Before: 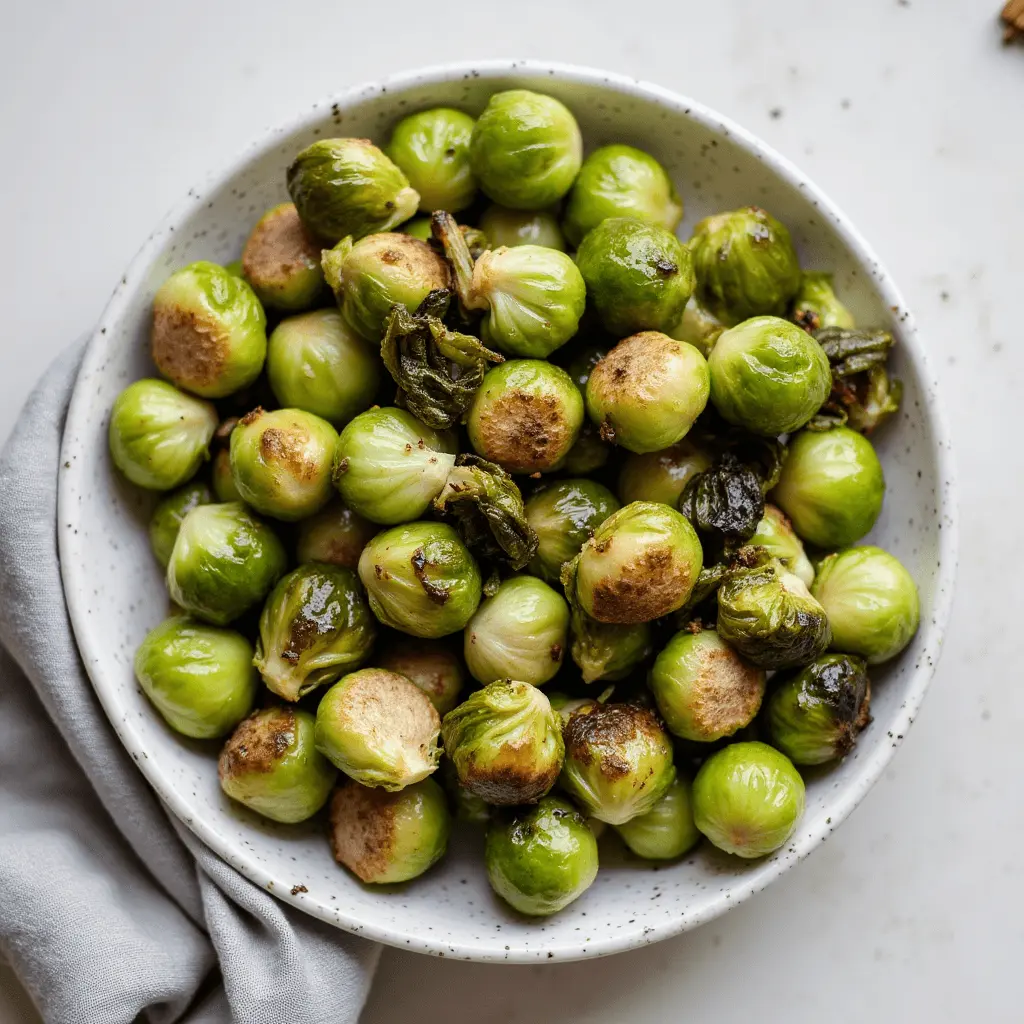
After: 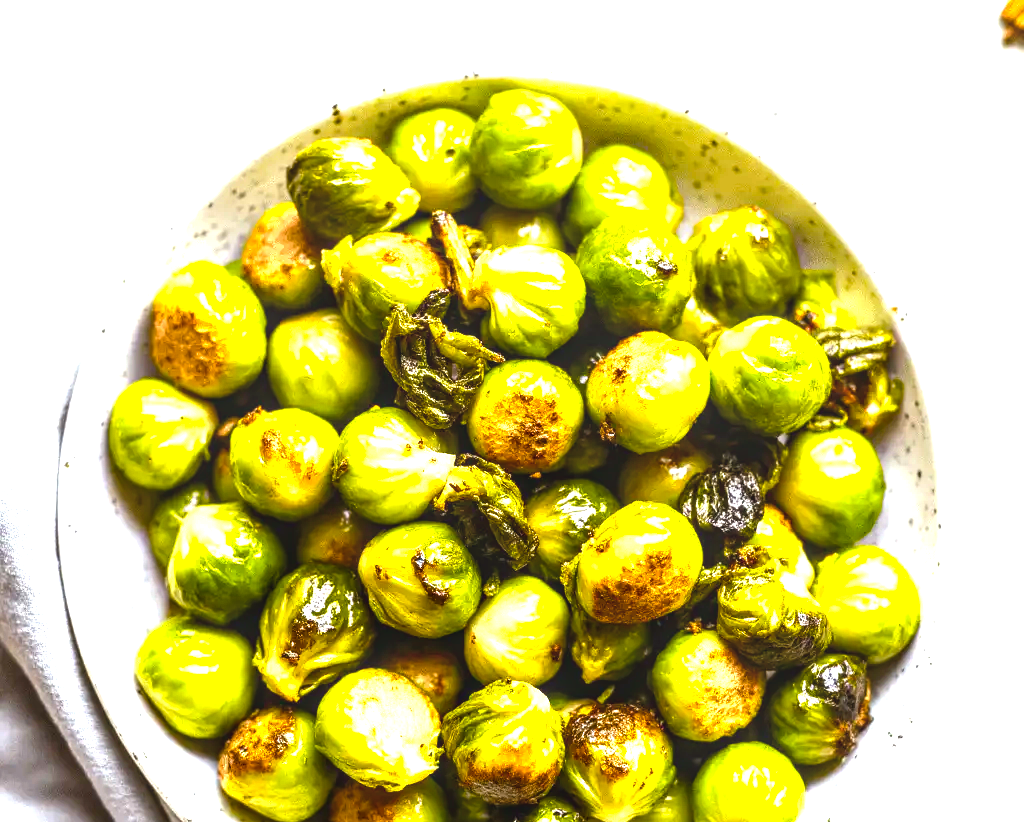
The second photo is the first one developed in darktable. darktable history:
crop: bottom 19.644%
local contrast: detail 130%
exposure: black level correction -0.002, exposure 1.115 EV, compensate highlight preservation false
color balance rgb: linear chroma grading › global chroma 9%, perceptual saturation grading › global saturation 36%, perceptual saturation grading › shadows 35%, perceptual brilliance grading › global brilliance 21.21%, perceptual brilliance grading › shadows -35%, global vibrance 21.21%
